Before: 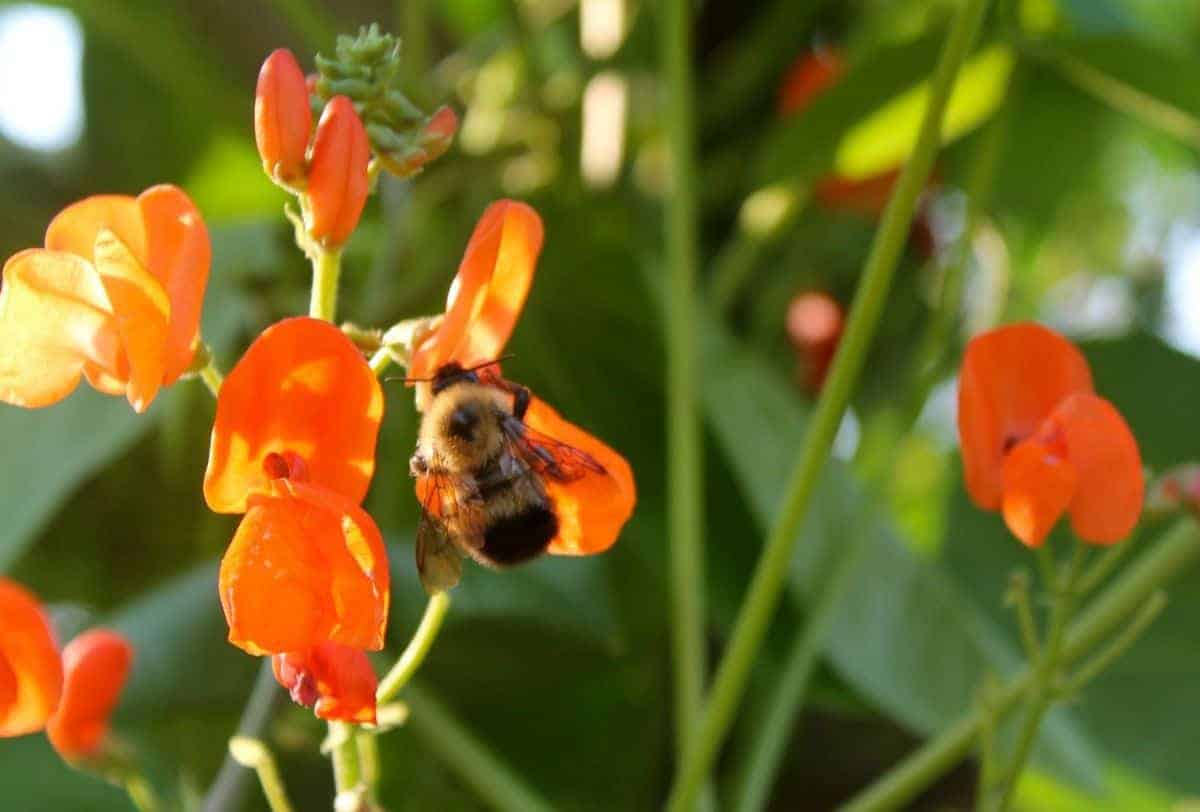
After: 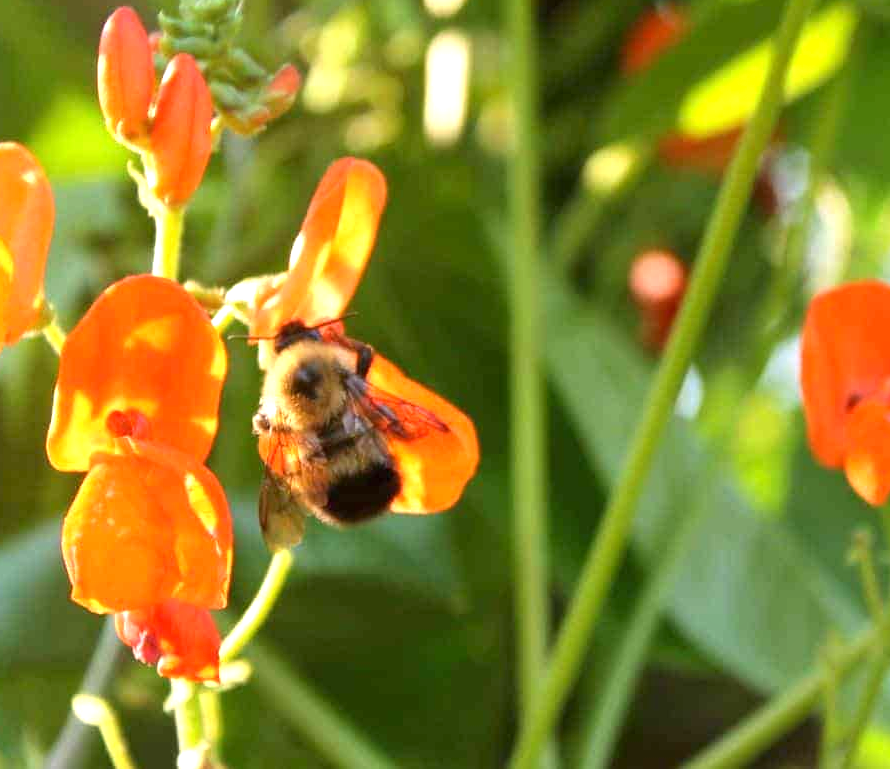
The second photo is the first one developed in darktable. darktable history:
crop and rotate: left 13.15%, top 5.251%, right 12.609%
rotate and perspective: automatic cropping original format, crop left 0, crop top 0
exposure: exposure 0.921 EV, compensate highlight preservation false
tone equalizer: on, module defaults
